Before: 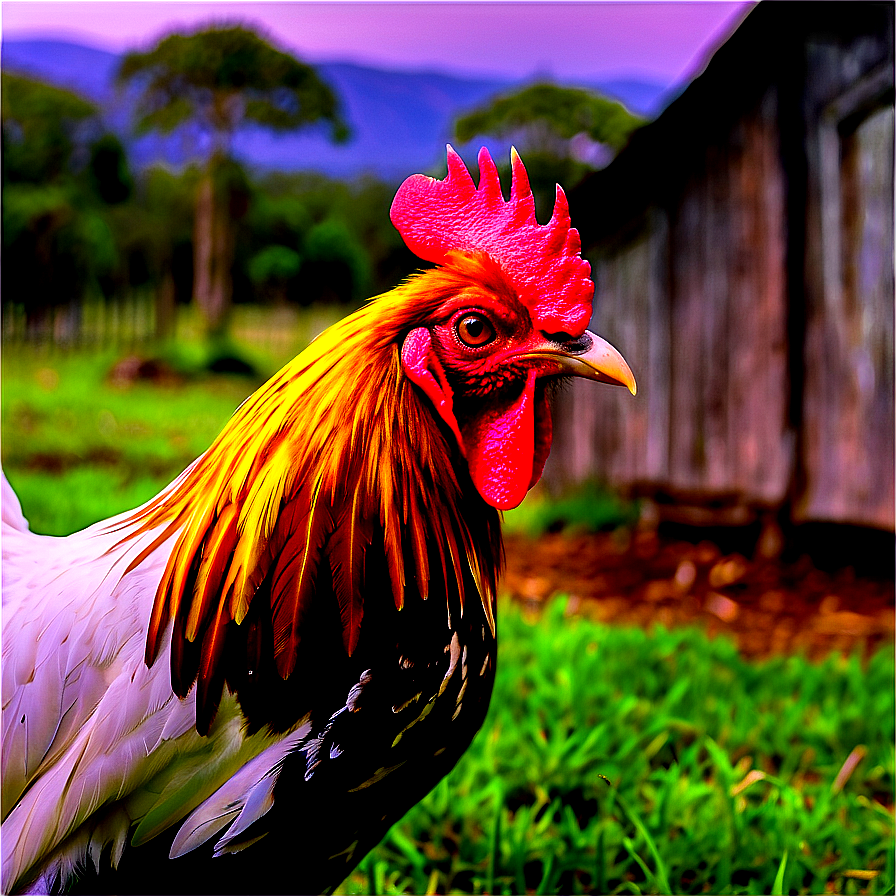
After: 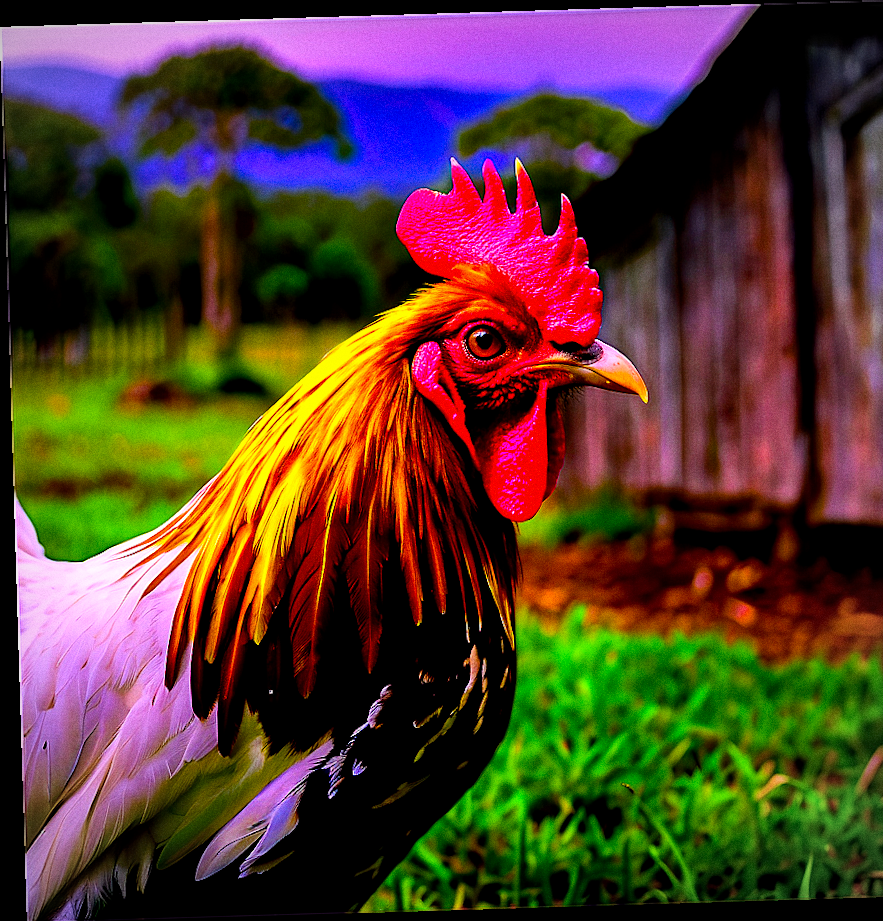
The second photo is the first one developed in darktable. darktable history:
vignetting: fall-off radius 60.92%
color balance rgb: linear chroma grading › global chroma 15%, perceptual saturation grading › global saturation 30%
rotate and perspective: rotation -1.75°, automatic cropping off
crop: right 4.126%, bottom 0.031%
grain: coarseness 0.09 ISO
